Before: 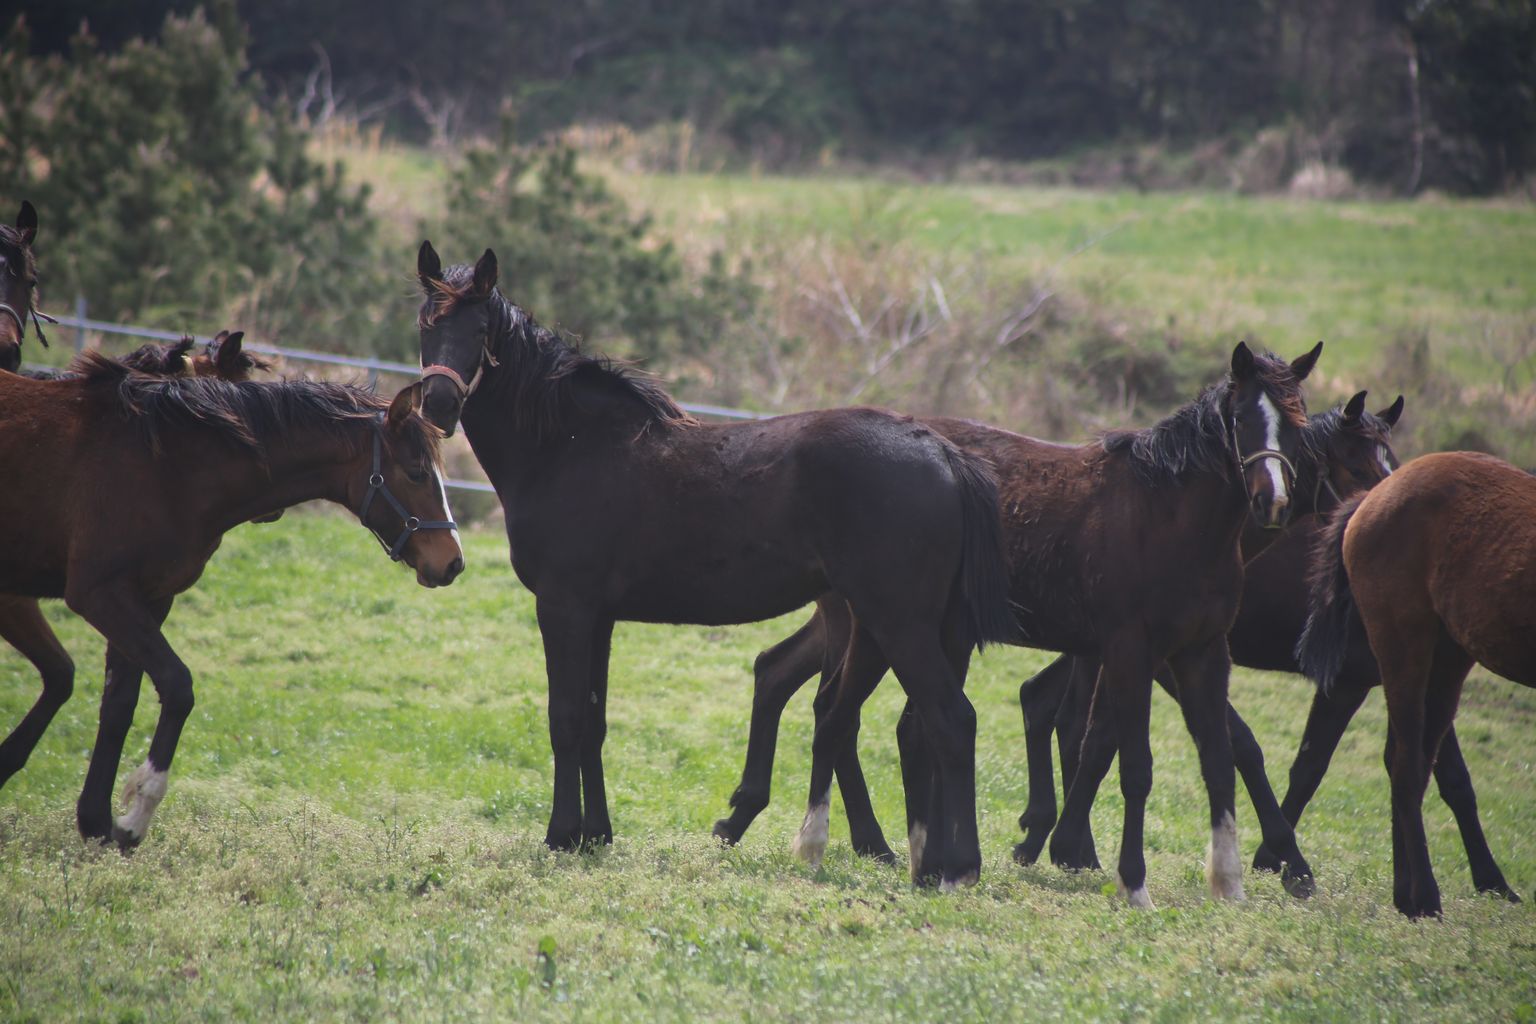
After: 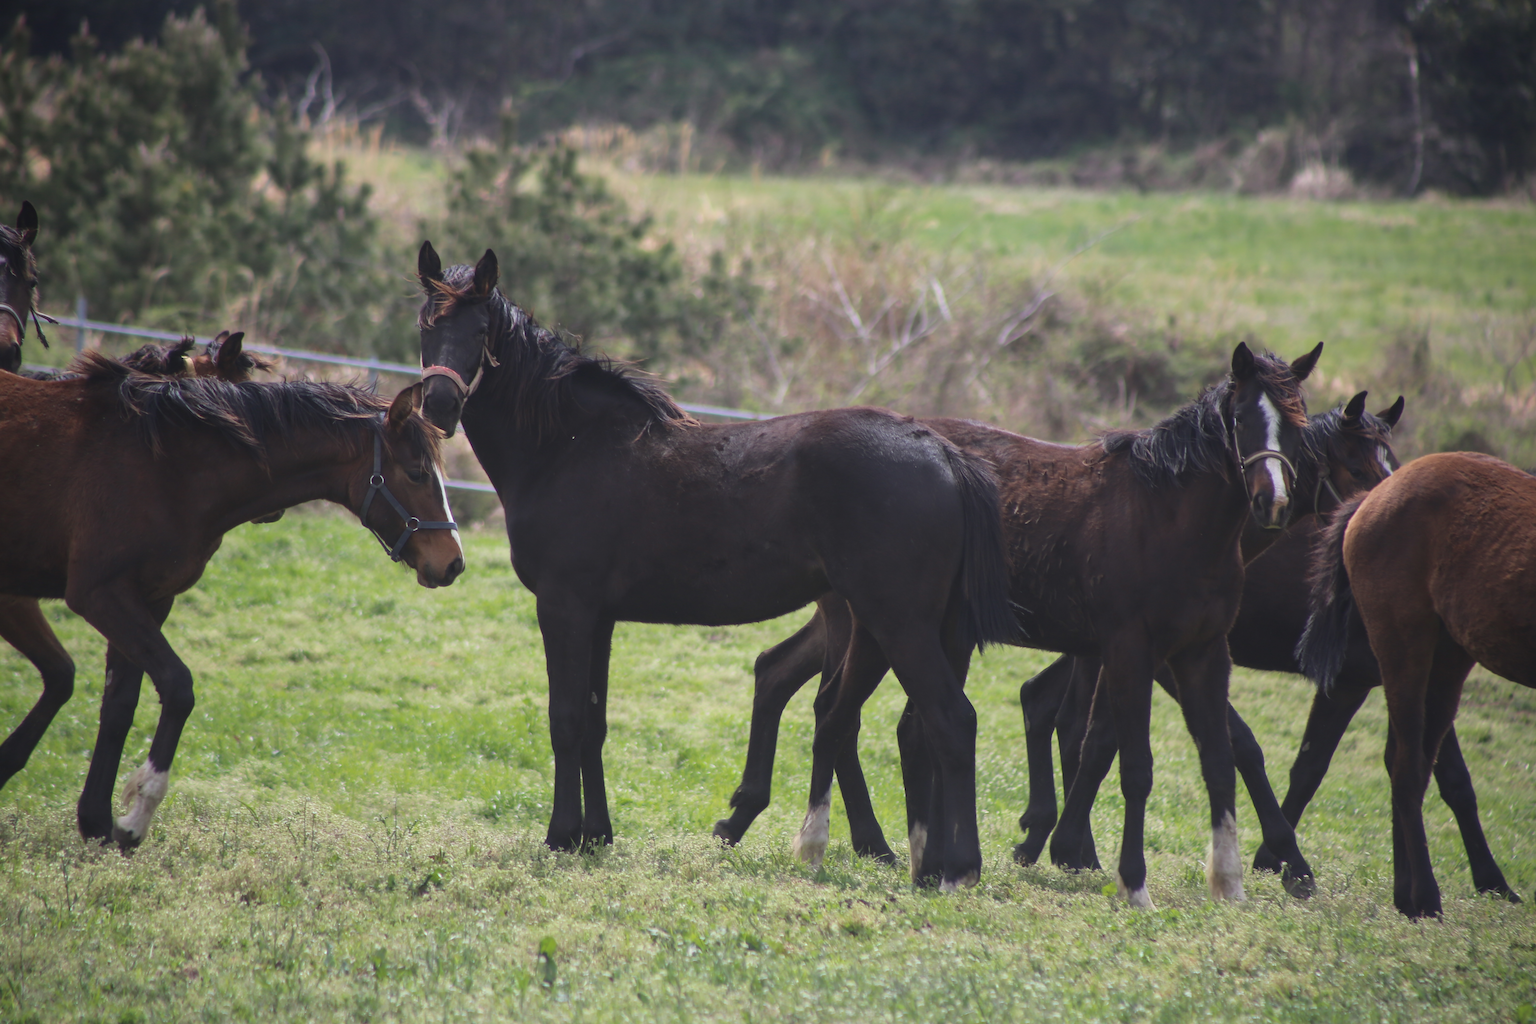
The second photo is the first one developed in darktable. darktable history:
exposure: exposure -0.04 EV, compensate highlight preservation false
local contrast: highlights 103%, shadows 101%, detail 120%, midtone range 0.2
